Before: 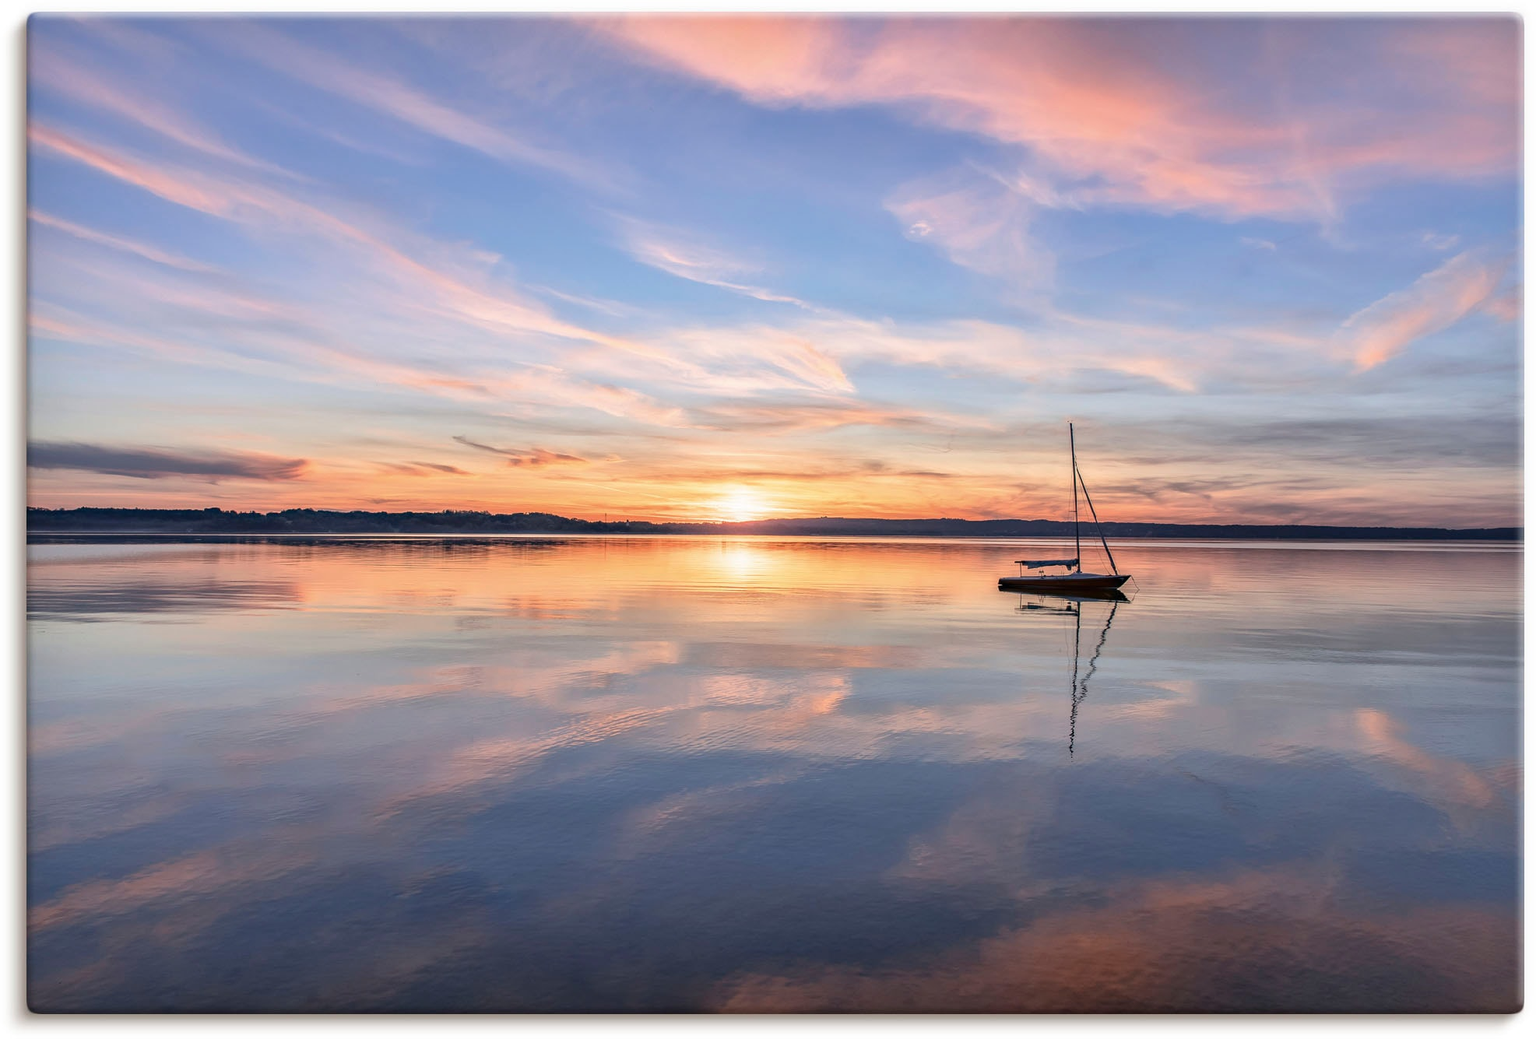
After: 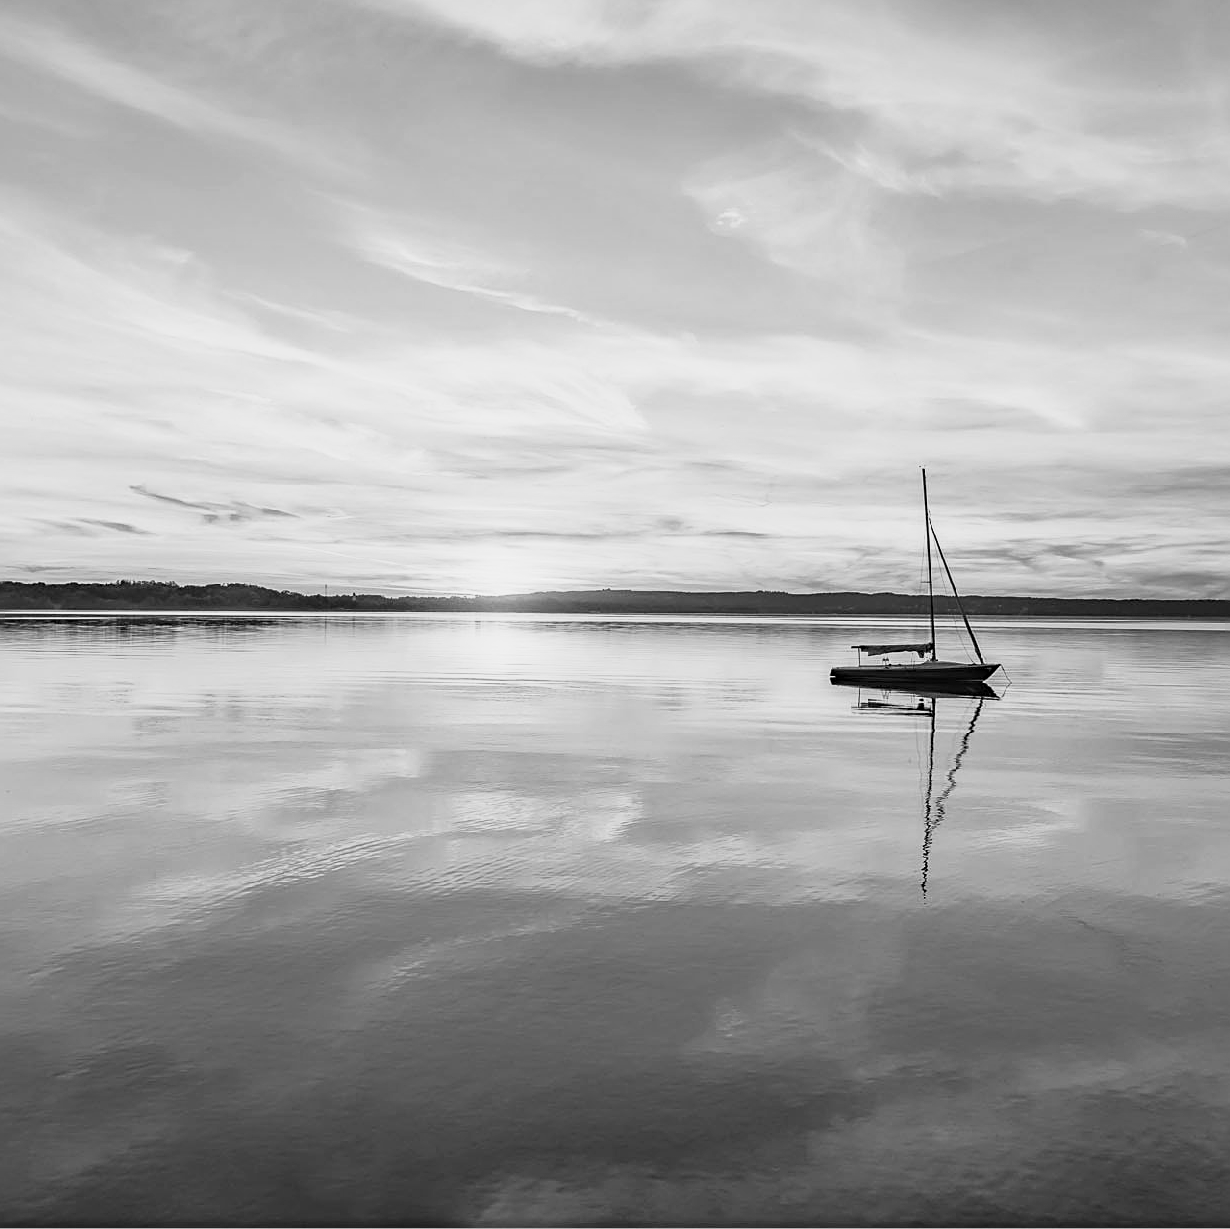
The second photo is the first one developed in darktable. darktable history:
sharpen: on, module defaults
white balance: emerald 1
base curve: curves: ch0 [(0, 0) (0.088, 0.125) (0.176, 0.251) (0.354, 0.501) (0.613, 0.749) (1, 0.877)], preserve colors none
crop and rotate: left 22.918%, top 5.629%, right 14.711%, bottom 2.247%
velvia: on, module defaults
levels: levels [0, 0.498, 0.996]
monochrome: on, module defaults
